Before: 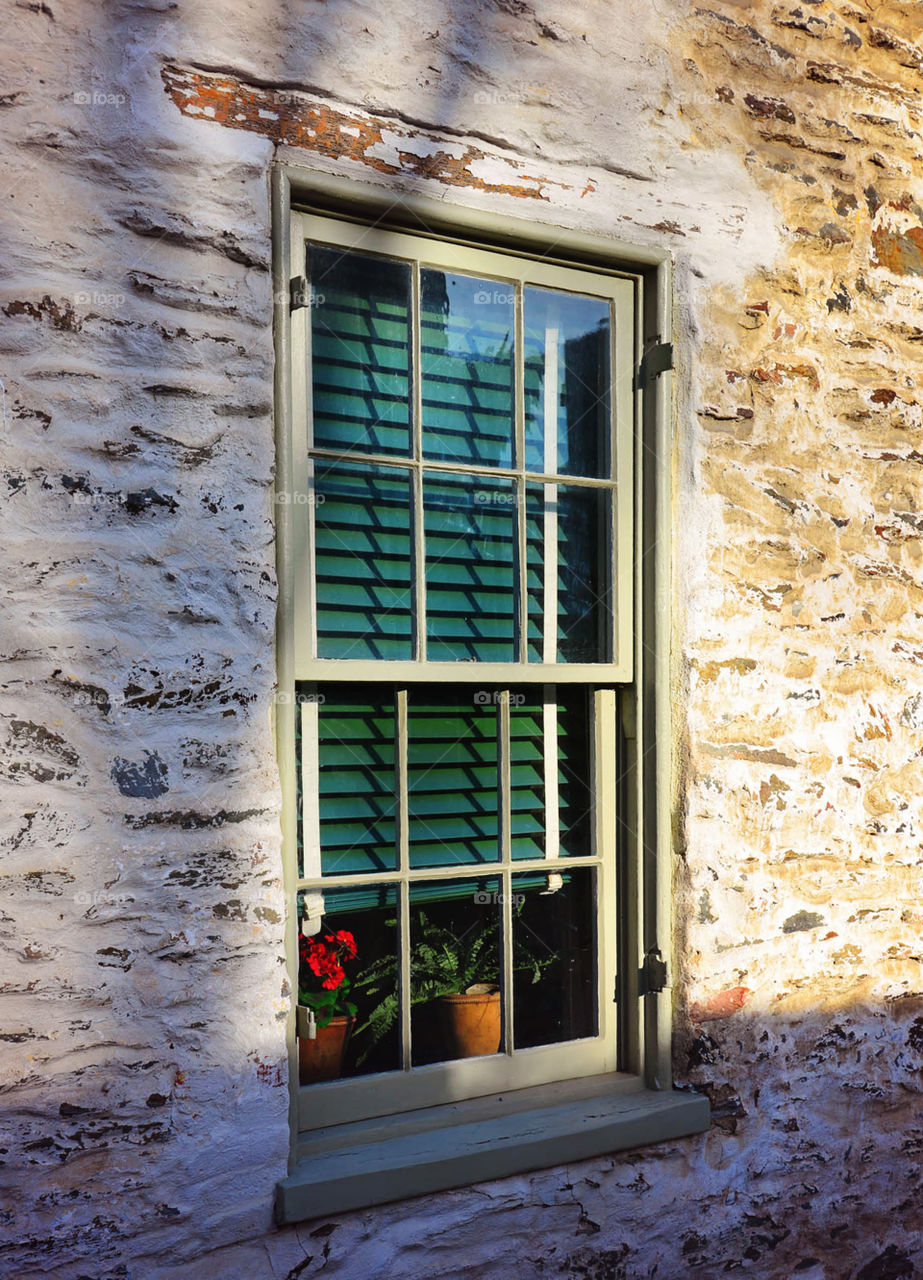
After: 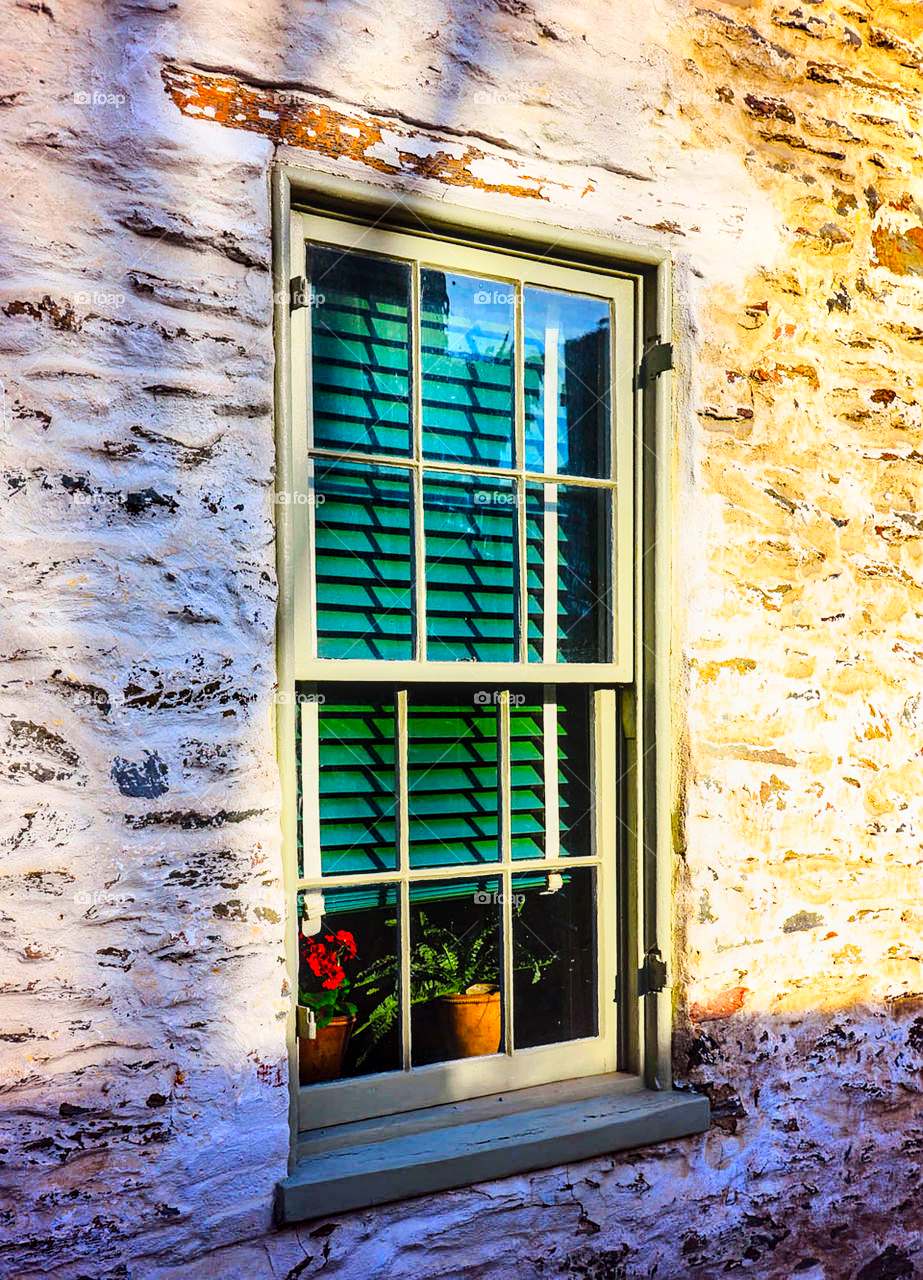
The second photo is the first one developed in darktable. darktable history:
color balance rgb: global offset › luminance -0.289%, global offset › hue 259.67°, perceptual saturation grading › global saturation 40.103%, perceptual saturation grading › highlights -25.725%, perceptual saturation grading › mid-tones 35.691%, perceptual saturation grading › shadows 35.773%, global vibrance 7.578%
base curve: curves: ch0 [(0, 0) (0.028, 0.03) (0.121, 0.232) (0.46, 0.748) (0.859, 0.968) (1, 1)]
local contrast: on, module defaults
sharpen: radius 1.323, amount 0.304, threshold 0.153
